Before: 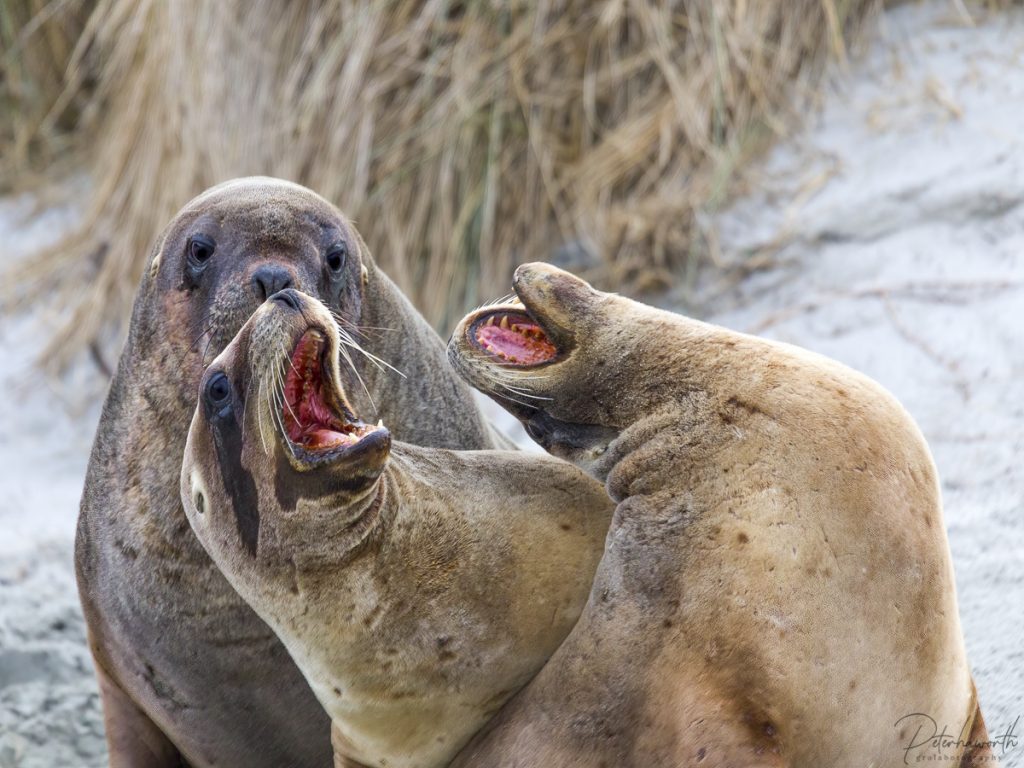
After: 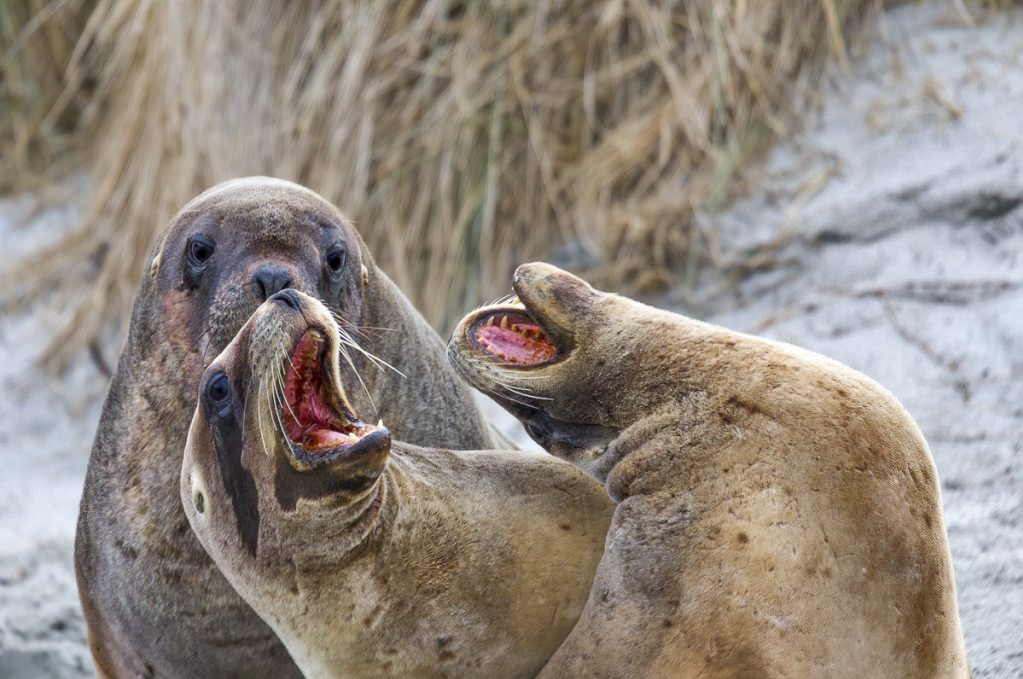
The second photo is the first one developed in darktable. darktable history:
shadows and highlights: radius 108.52, shadows 44.07, highlights -67.8, low approximation 0.01, soften with gaussian
crop and rotate: top 0%, bottom 11.49%
